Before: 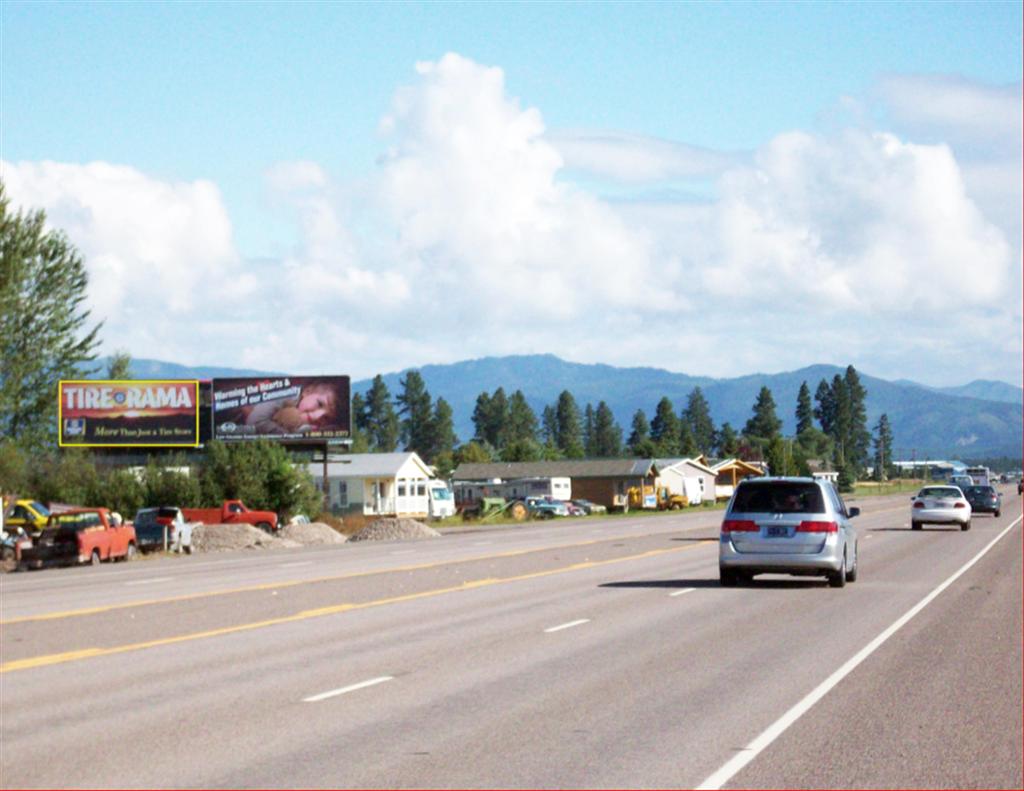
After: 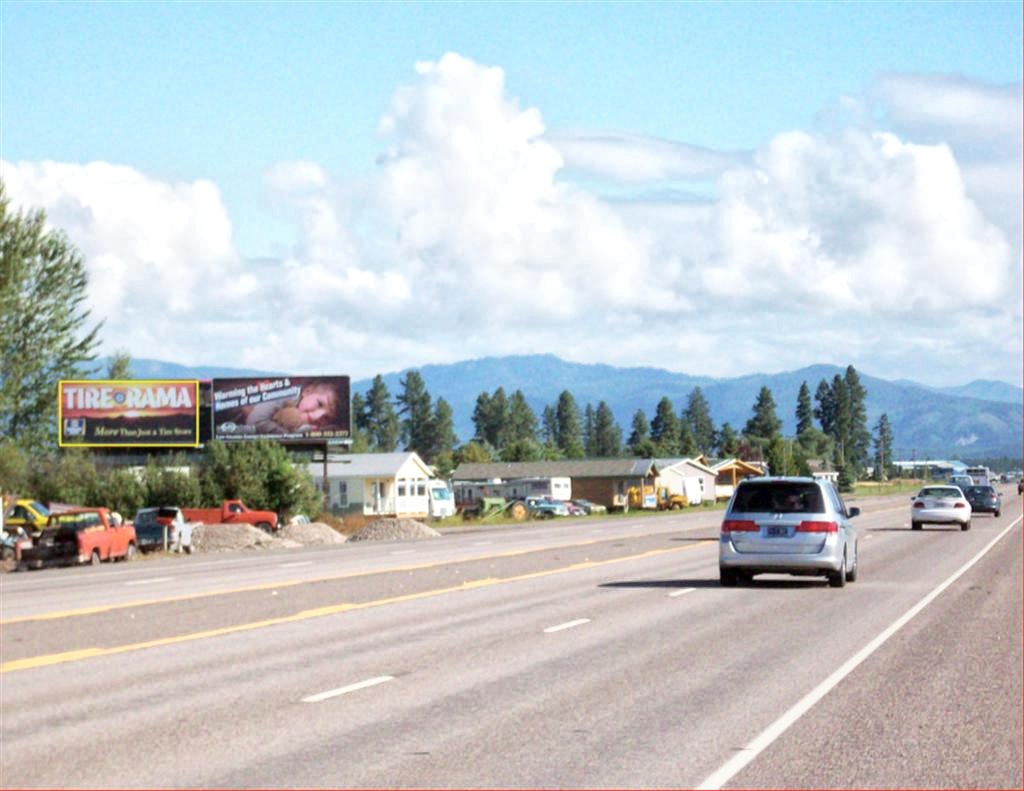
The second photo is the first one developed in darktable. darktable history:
global tonemap: drago (1, 100), detail 1
